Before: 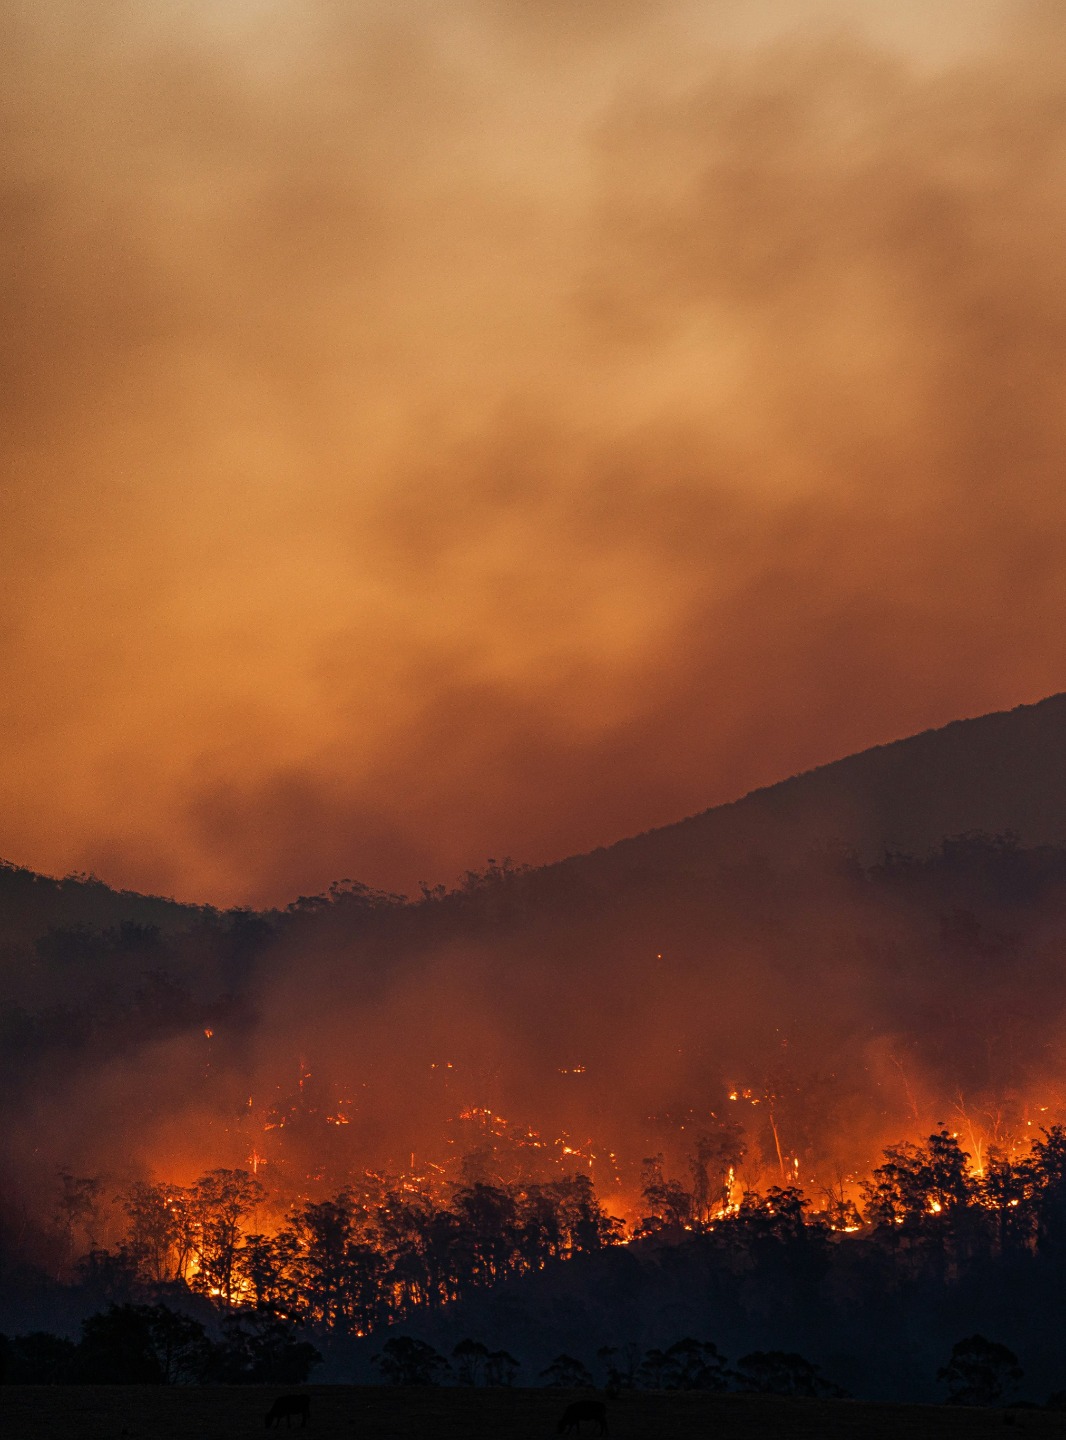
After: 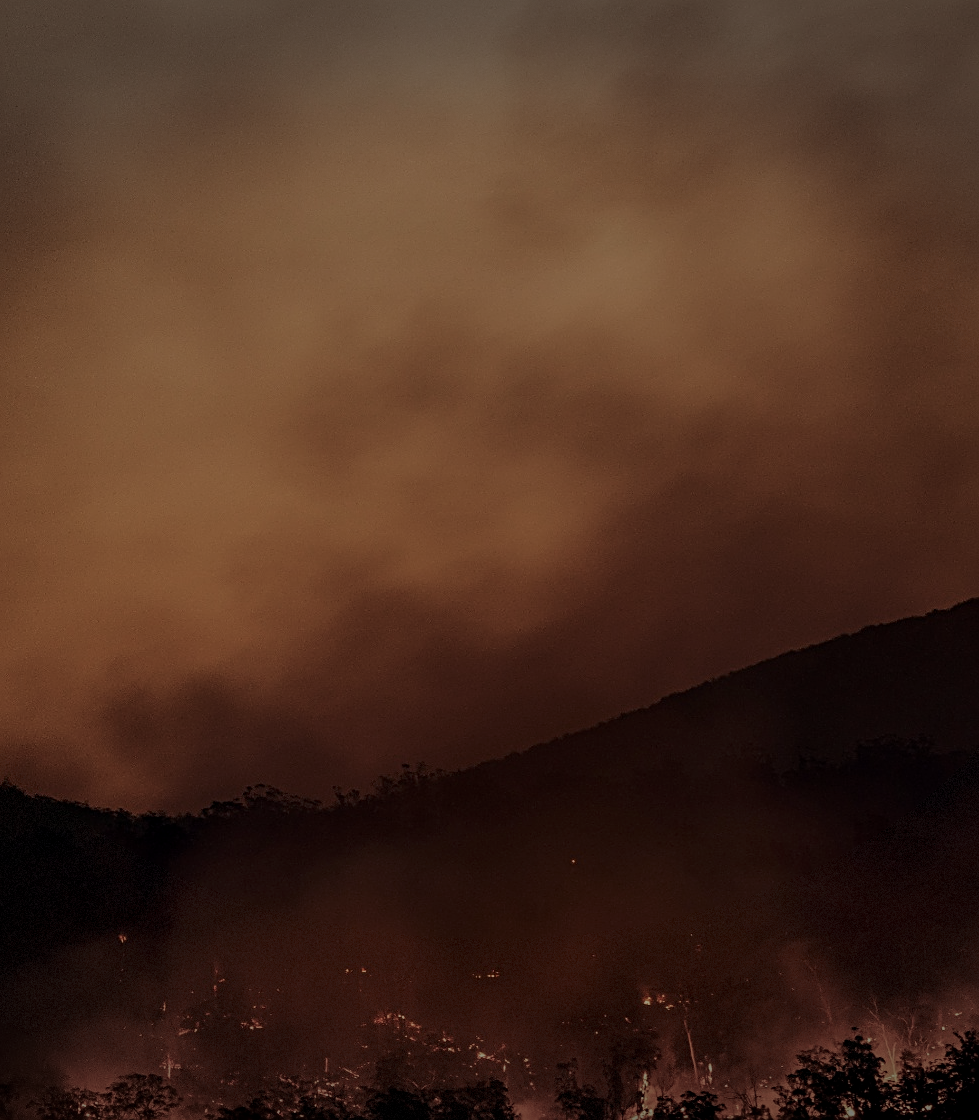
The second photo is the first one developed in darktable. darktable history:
vignetting: fall-off start 100%, brightness -0.406, saturation -0.3, width/height ratio 1.324, dithering 8-bit output, unbound false
color balance rgb: perceptual brilliance grading › global brilliance -48.39%
tone equalizer: -8 EV -0.75 EV, -7 EV -0.7 EV, -6 EV -0.6 EV, -5 EV -0.4 EV, -3 EV 0.4 EV, -2 EV 0.6 EV, -1 EV 0.7 EV, +0 EV 0.75 EV, edges refinement/feathering 500, mask exposure compensation -1.57 EV, preserve details no
crop: left 8.155%, top 6.611%, bottom 15.385%
sharpen: on, module defaults
local contrast: on, module defaults
shadows and highlights: shadows -30, highlights 30
